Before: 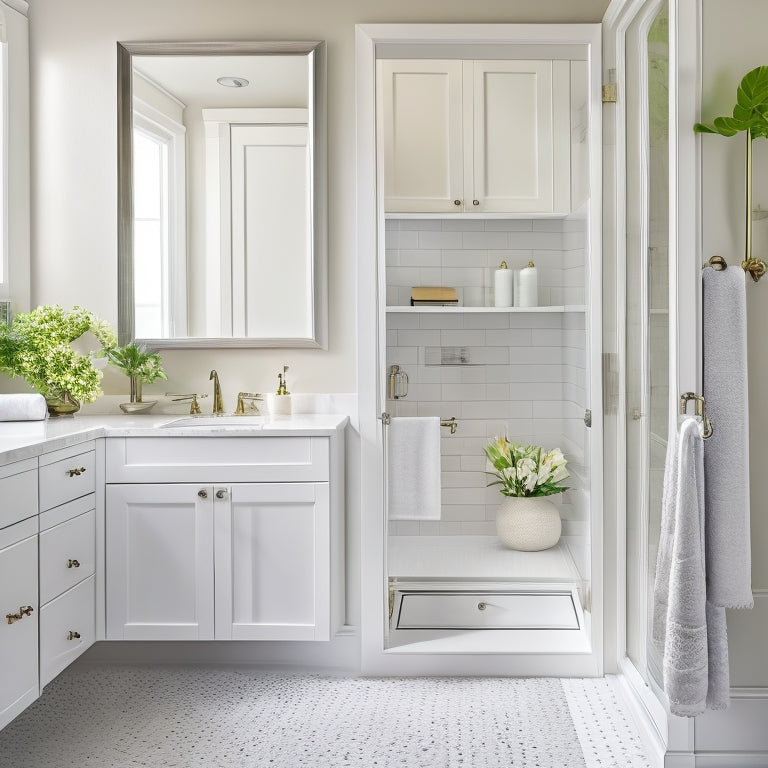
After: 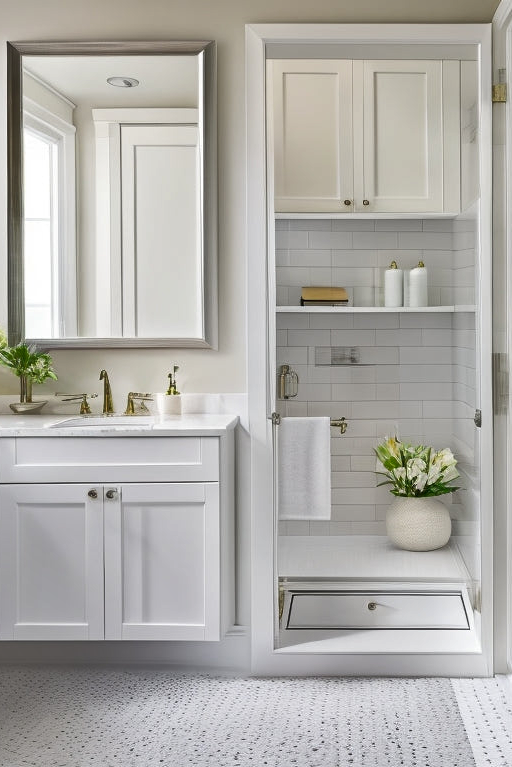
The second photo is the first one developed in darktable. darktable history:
crop and rotate: left 14.348%, right 18.959%
shadows and highlights: soften with gaussian
